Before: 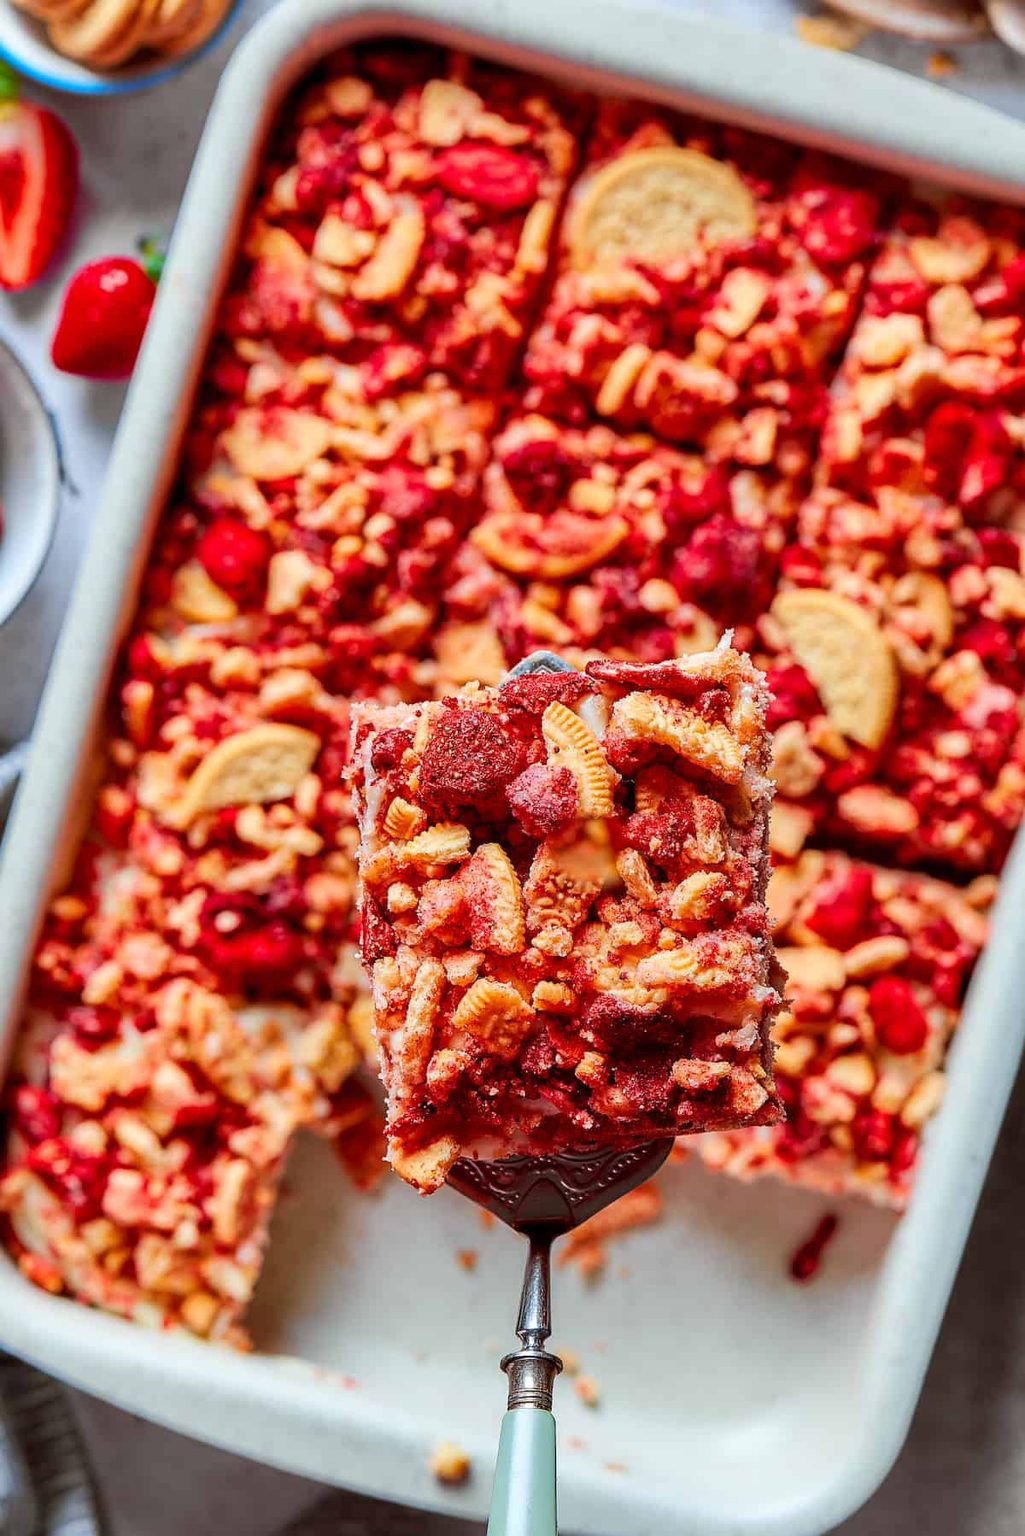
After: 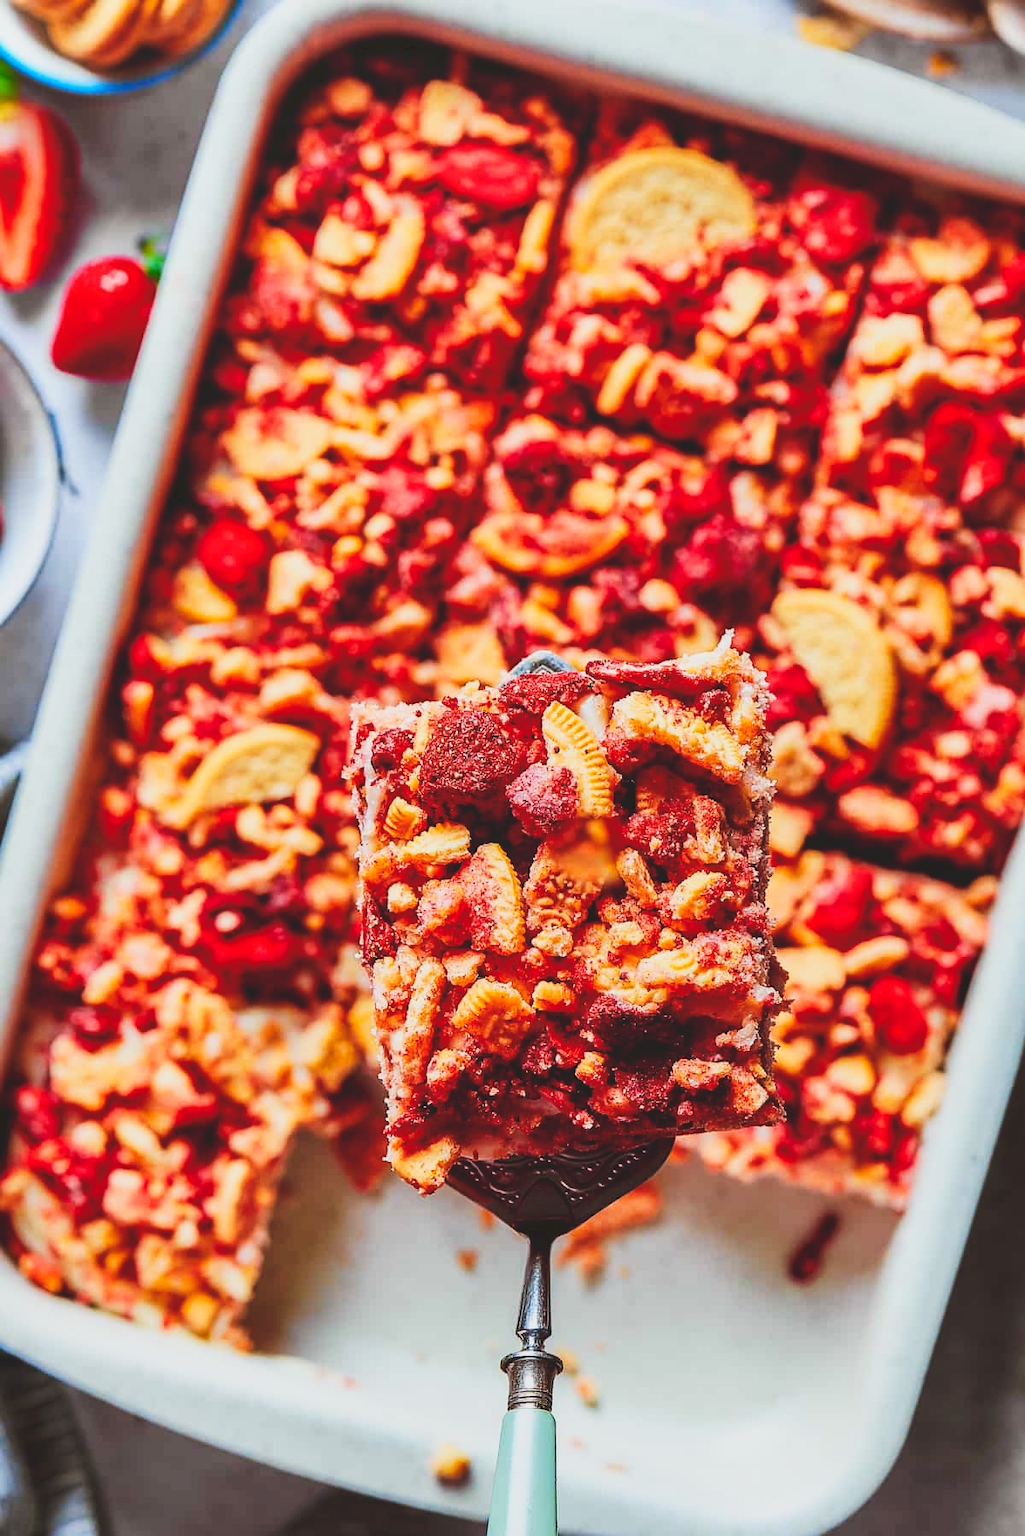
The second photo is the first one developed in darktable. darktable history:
local contrast: highlights 68%, shadows 66%, detail 82%, midtone range 0.32
tone curve: curves: ch0 [(0, 0) (0.003, 0.047) (0.011, 0.047) (0.025, 0.049) (0.044, 0.051) (0.069, 0.055) (0.1, 0.066) (0.136, 0.089) (0.177, 0.12) (0.224, 0.155) (0.277, 0.205) (0.335, 0.281) (0.399, 0.37) (0.468, 0.47) (0.543, 0.574) (0.623, 0.687) (0.709, 0.801) (0.801, 0.89) (0.898, 0.963) (1, 1)], preserve colors none
color zones: curves: ch1 [(0.077, 0.436) (0.25, 0.5) (0.75, 0.5)], mix 42.49%
